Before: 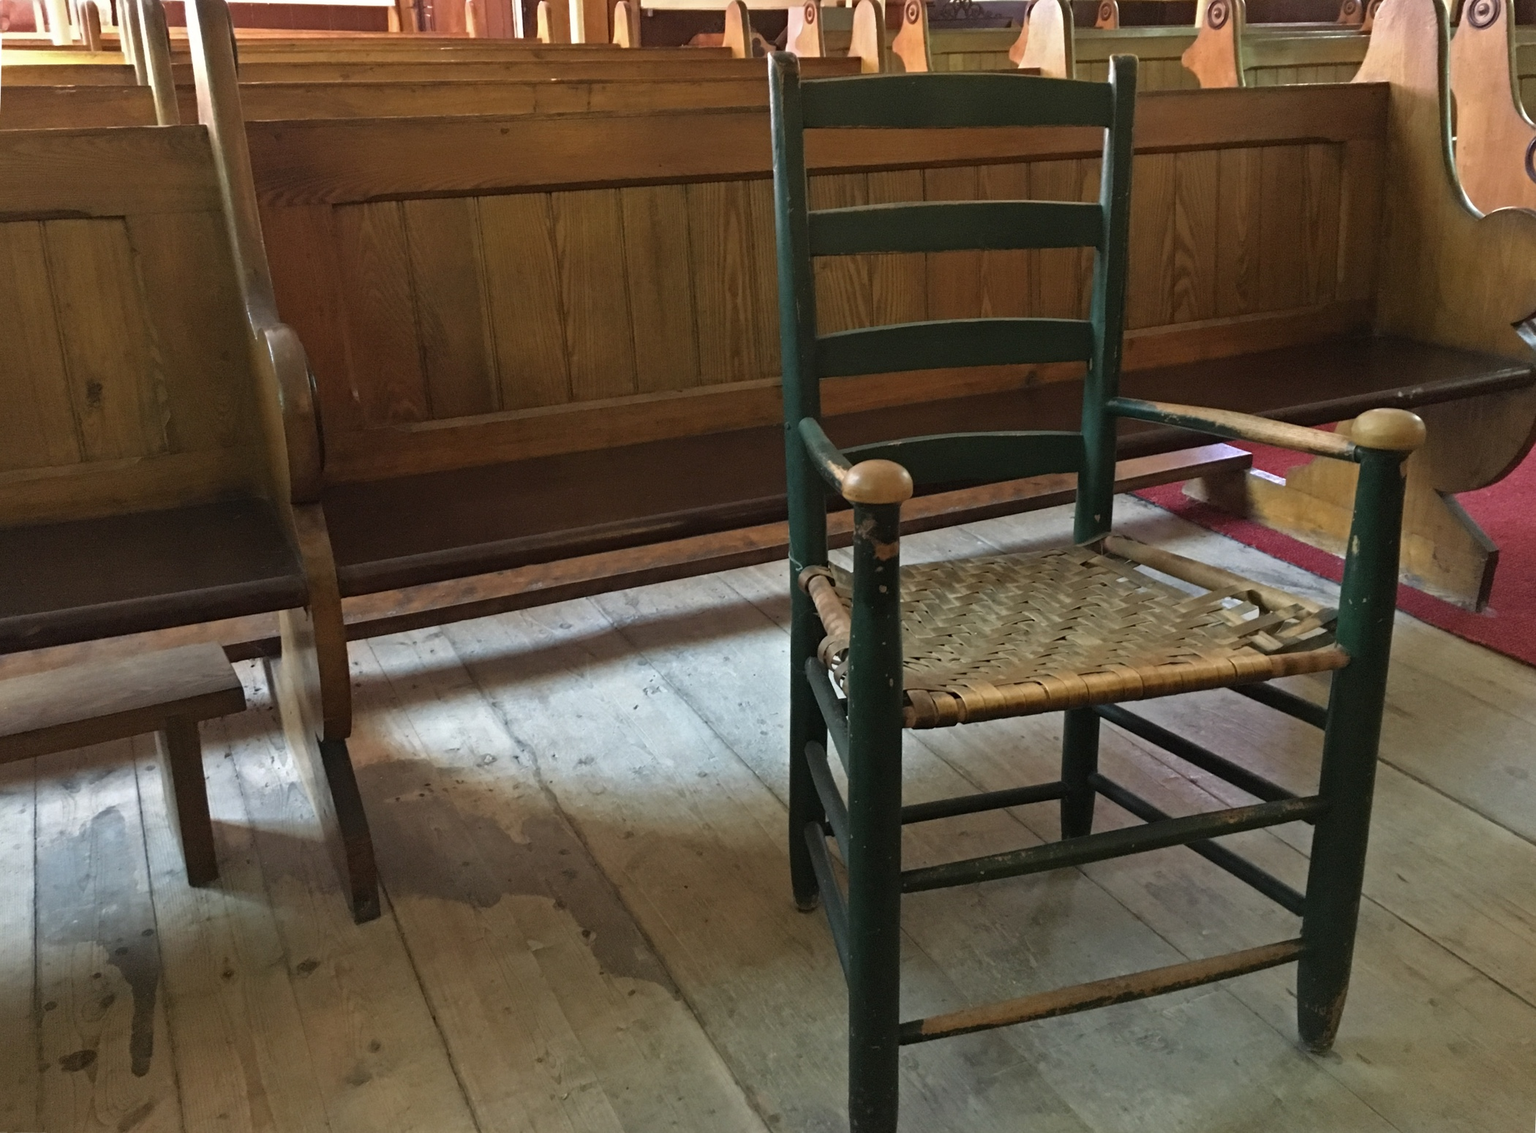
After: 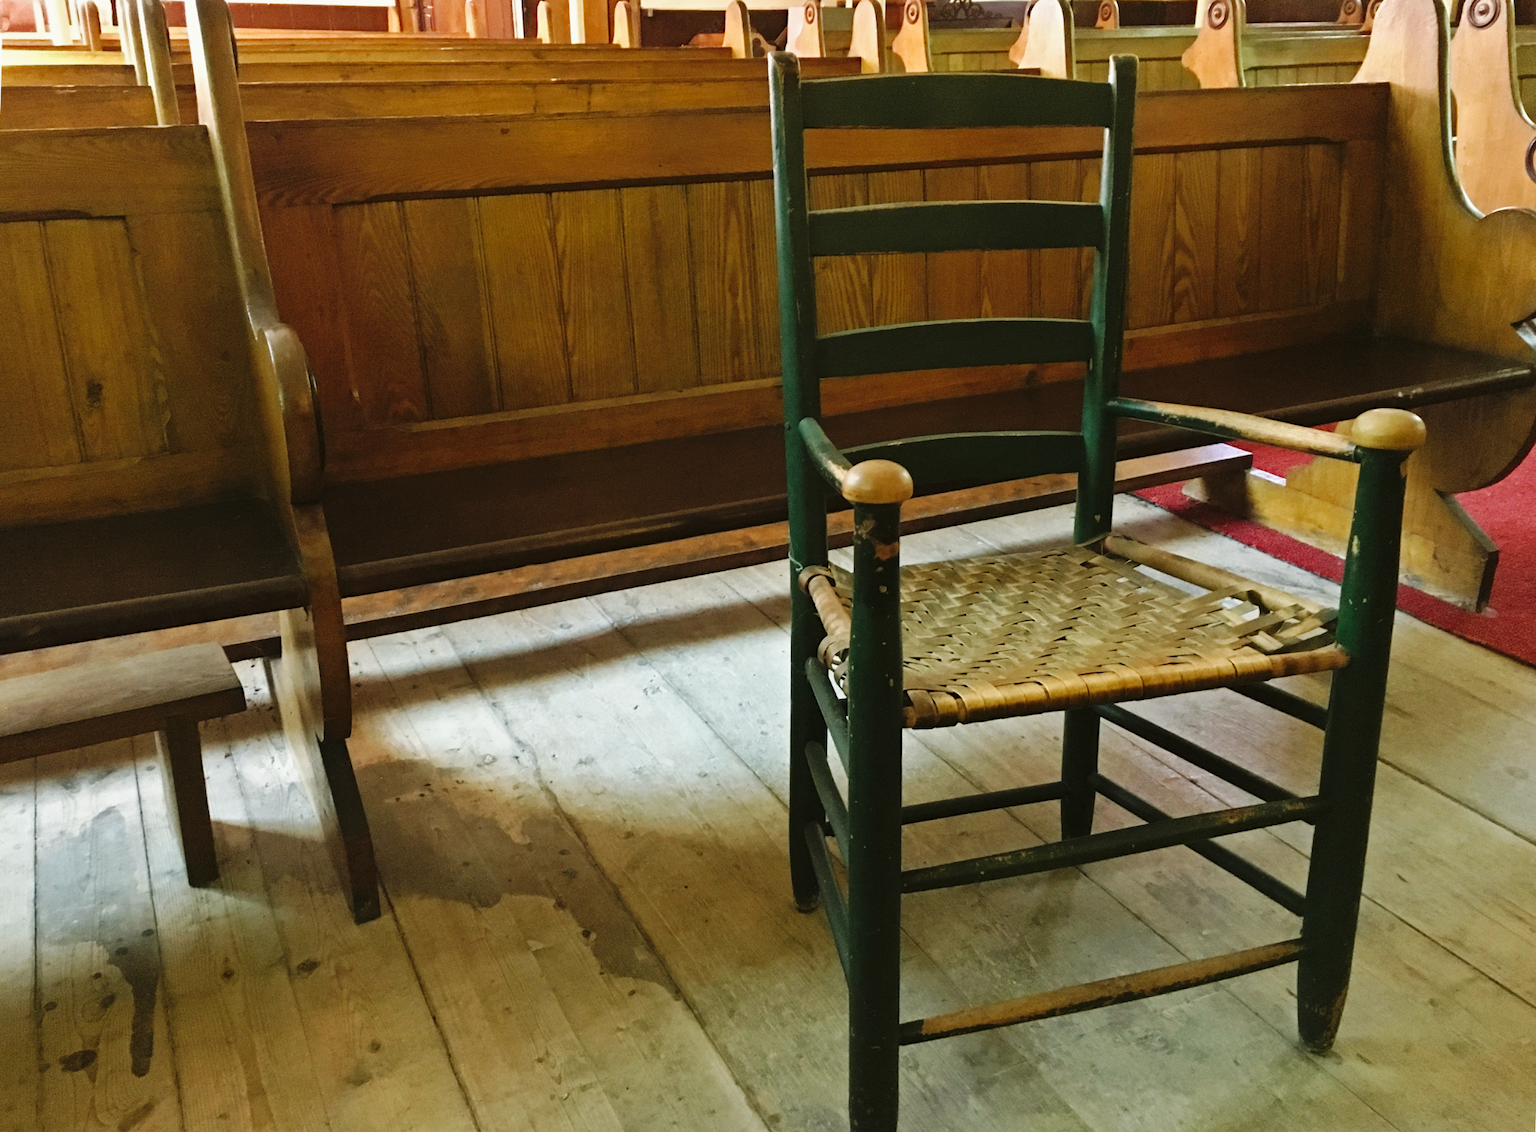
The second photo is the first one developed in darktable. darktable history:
base curve: curves: ch0 [(0, 0) (0.036, 0.025) (0.121, 0.166) (0.206, 0.329) (0.605, 0.79) (1, 1)], preserve colors none
color balance: mode lift, gamma, gain (sRGB), lift [1.04, 1, 1, 0.97], gamma [1.01, 1, 1, 0.97], gain [0.96, 1, 1, 0.97]
